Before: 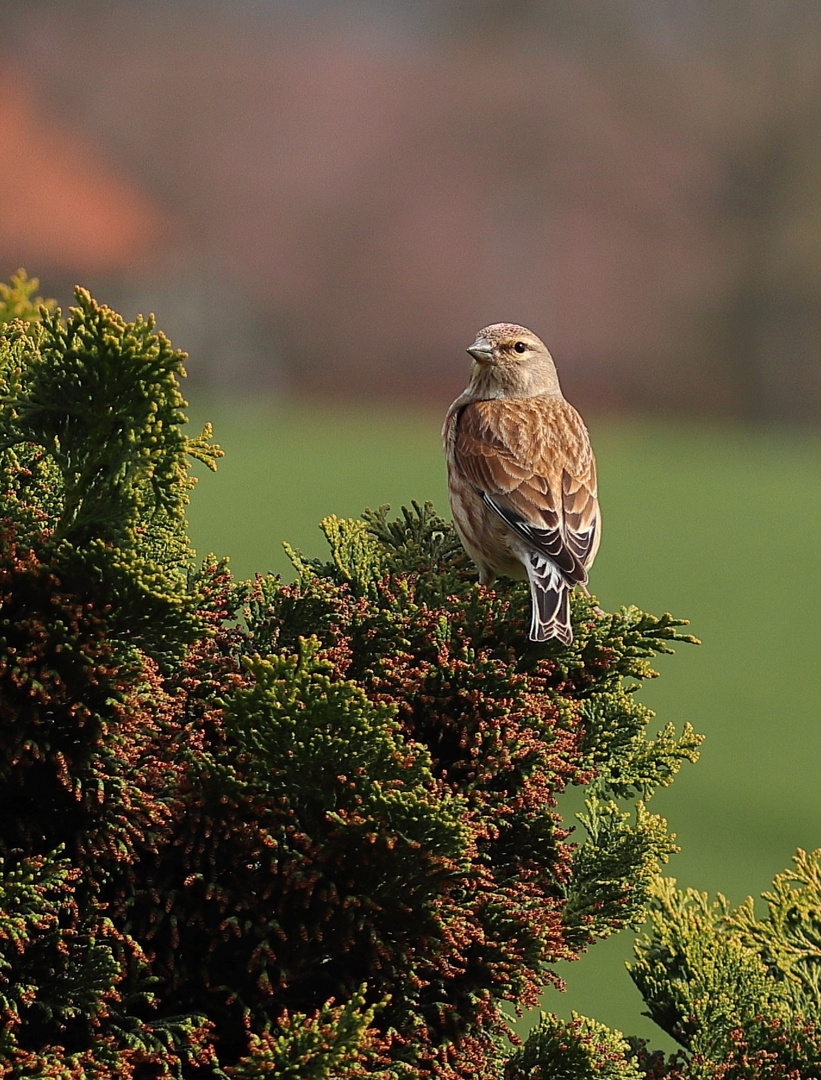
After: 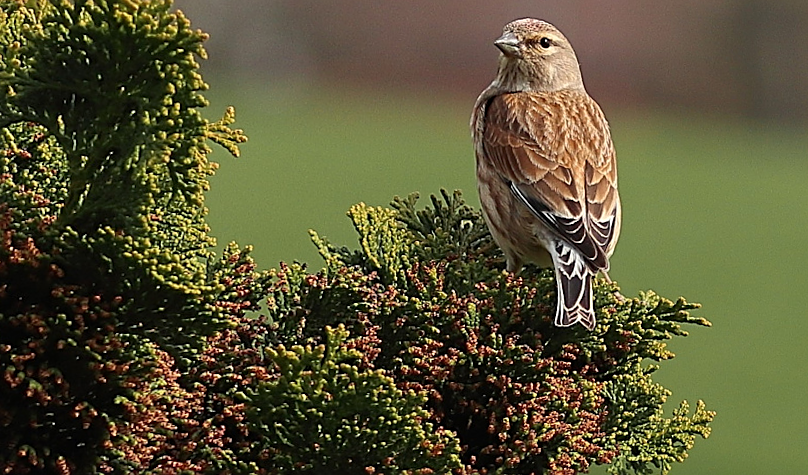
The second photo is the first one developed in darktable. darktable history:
sharpen: on, module defaults
rotate and perspective: rotation -0.013°, lens shift (vertical) -0.027, lens shift (horizontal) 0.178, crop left 0.016, crop right 0.989, crop top 0.082, crop bottom 0.918
crop and rotate: top 26.056%, bottom 25.543%
